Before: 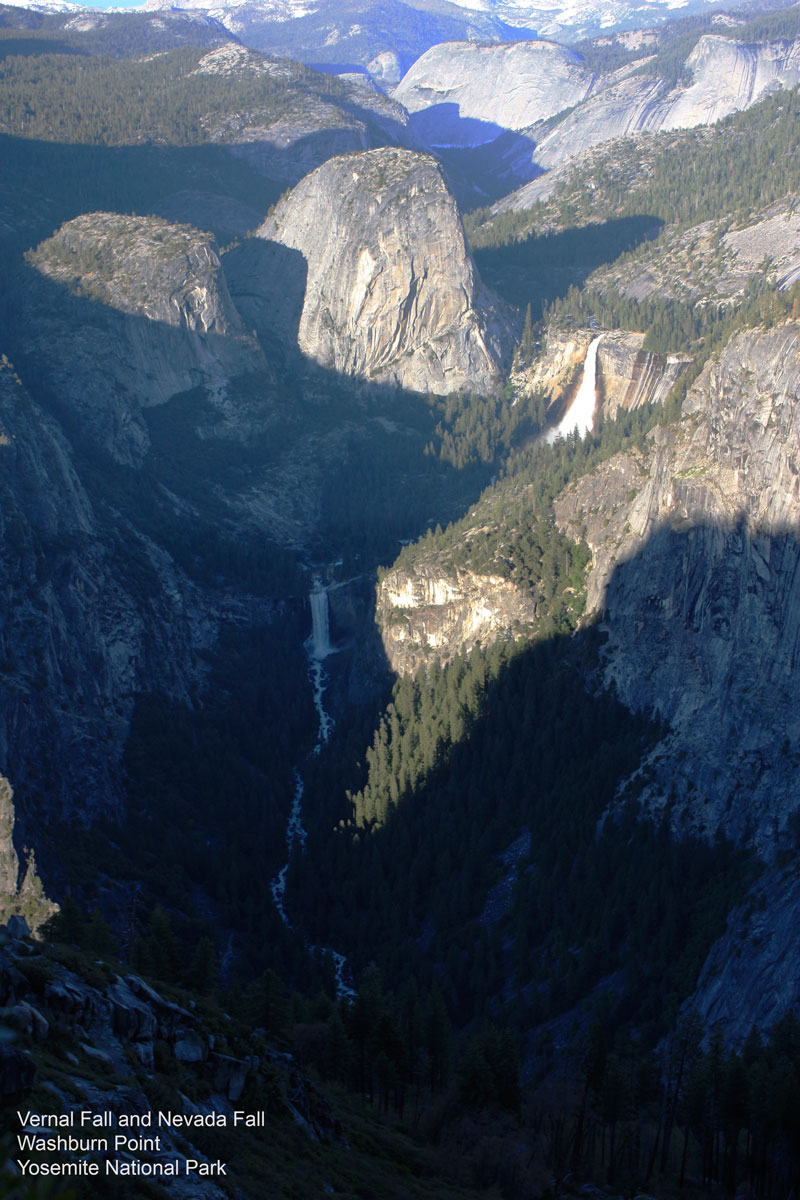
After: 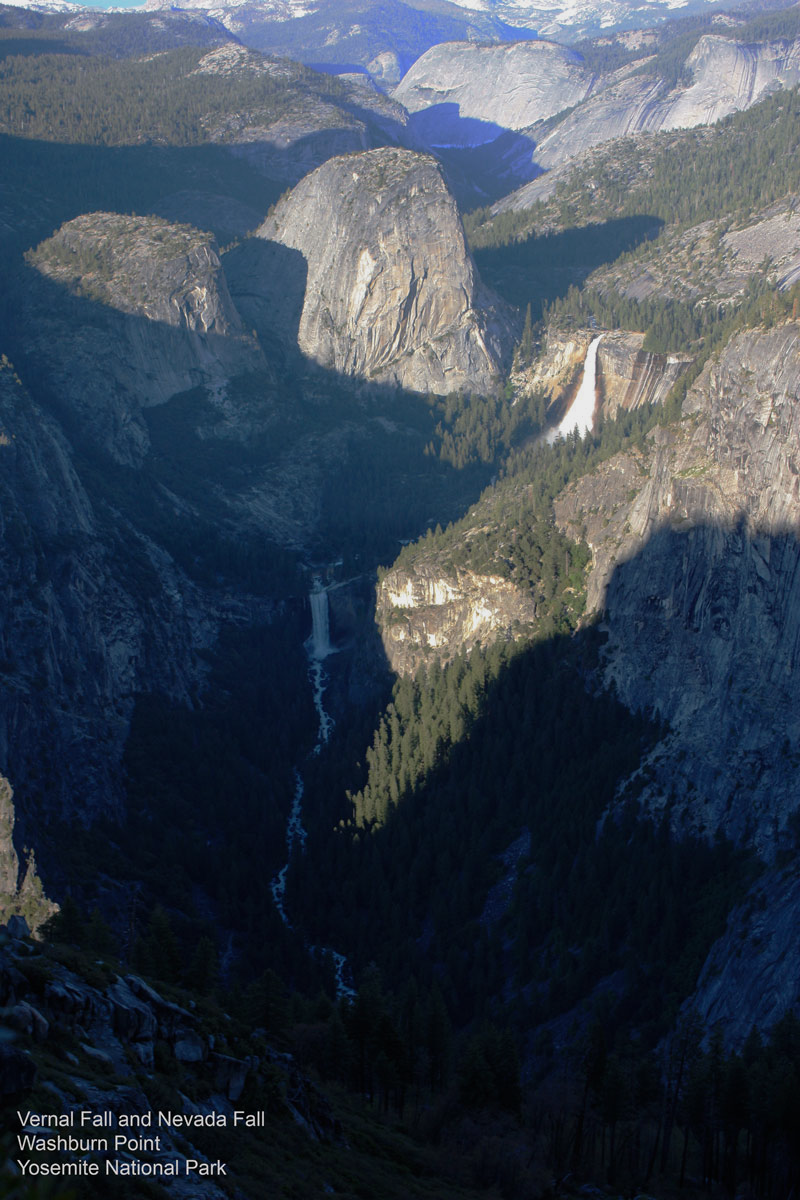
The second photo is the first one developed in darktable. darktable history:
exposure: exposure -0.157 EV, compensate highlight preservation false
rgb curve: curves: ch0 [(0, 0) (0.175, 0.154) (0.785, 0.663) (1, 1)]
